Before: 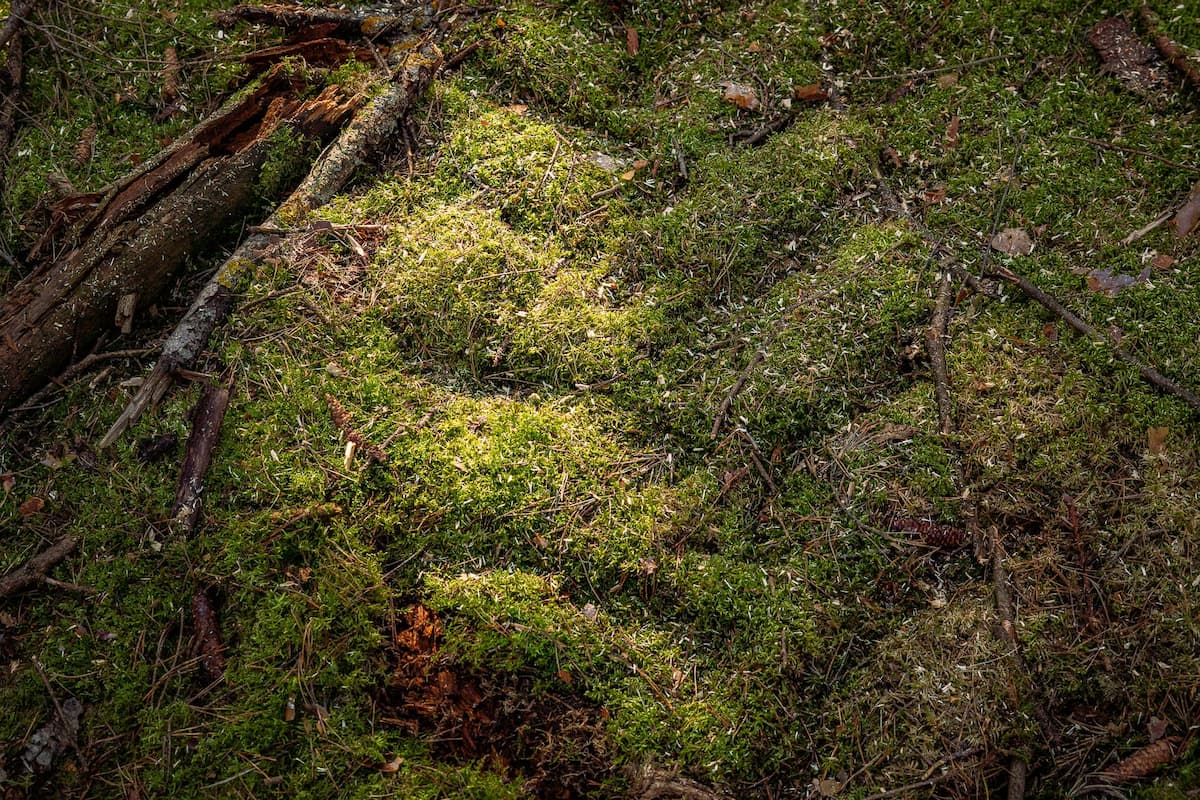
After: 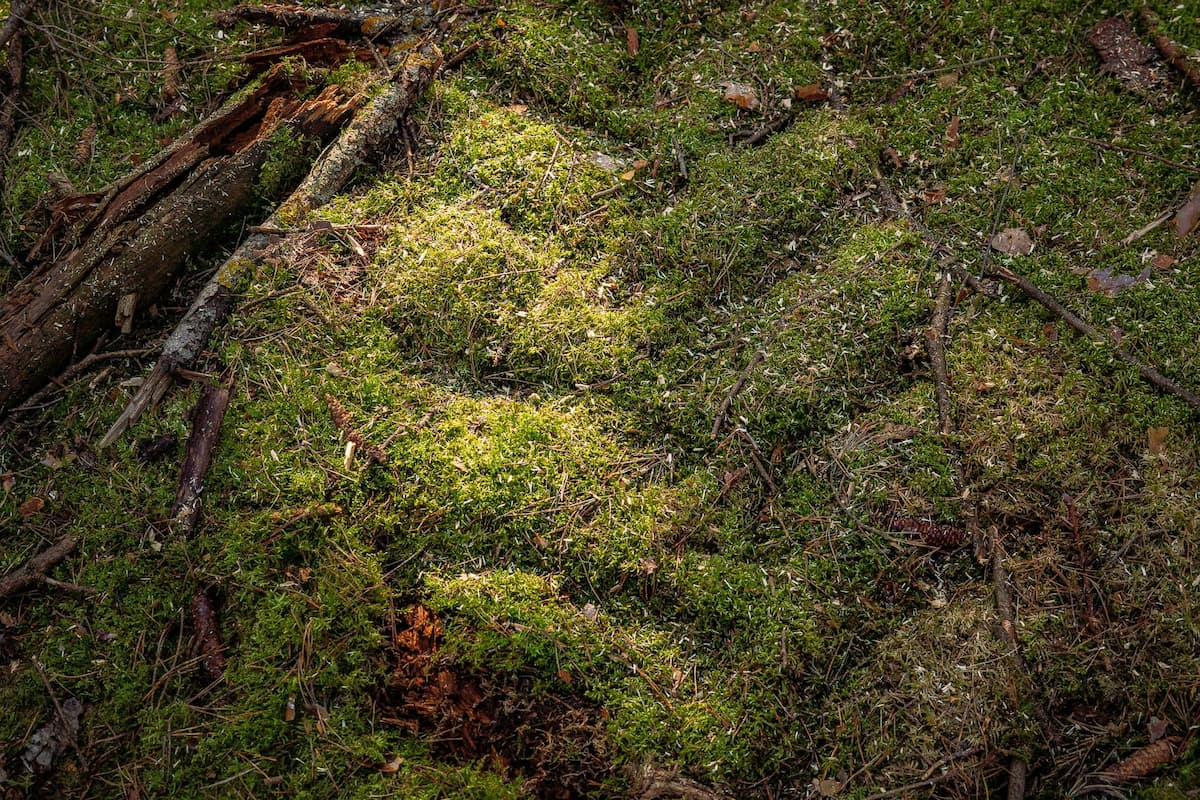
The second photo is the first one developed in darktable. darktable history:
shadows and highlights: shadows 25, highlights -25
base curve: preserve colors none
exposure: compensate exposure bias true, compensate highlight preservation false
